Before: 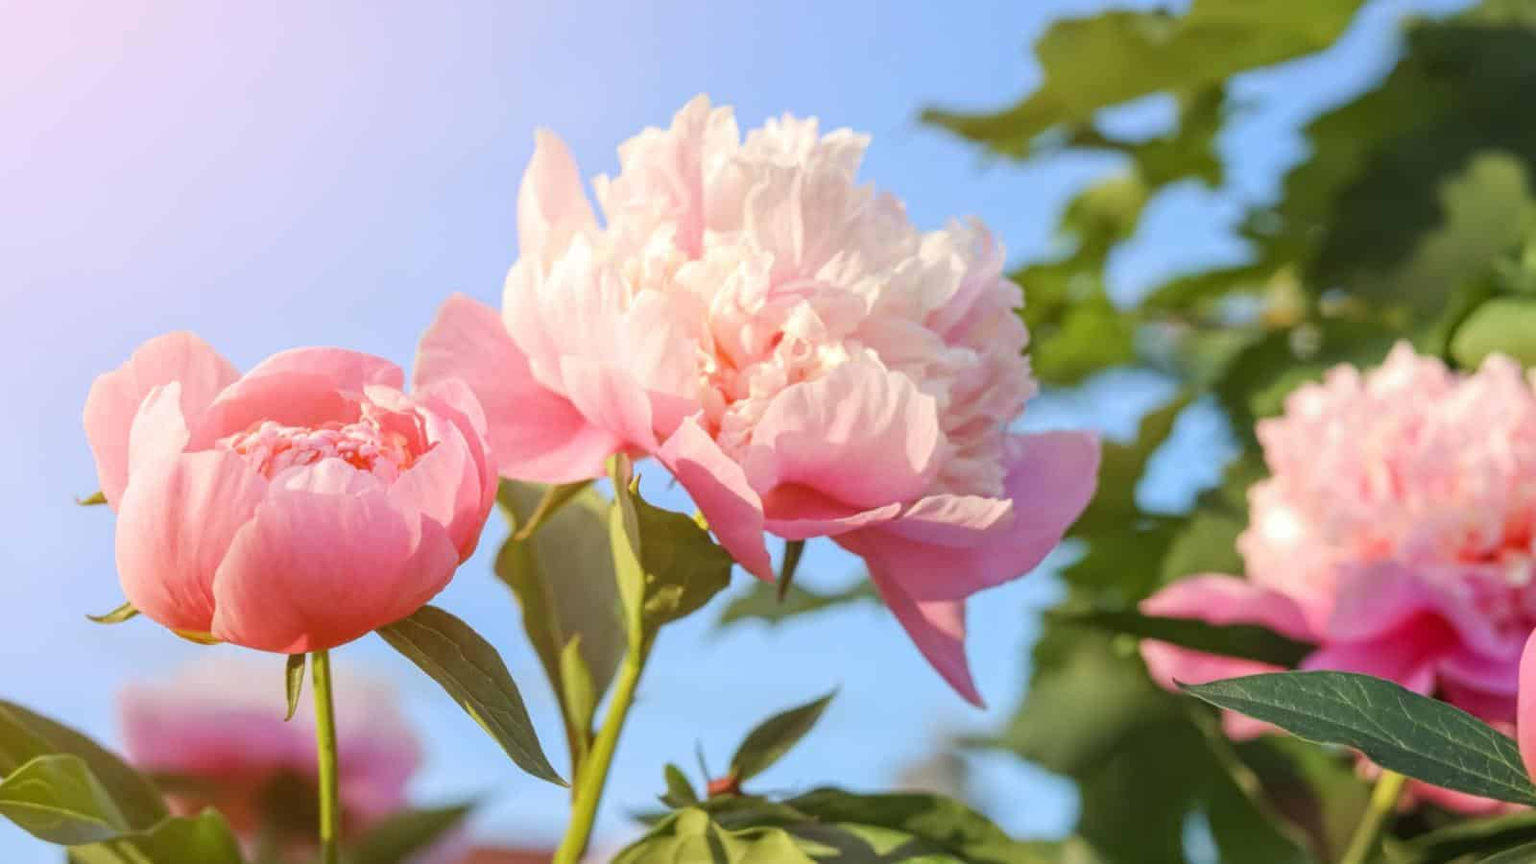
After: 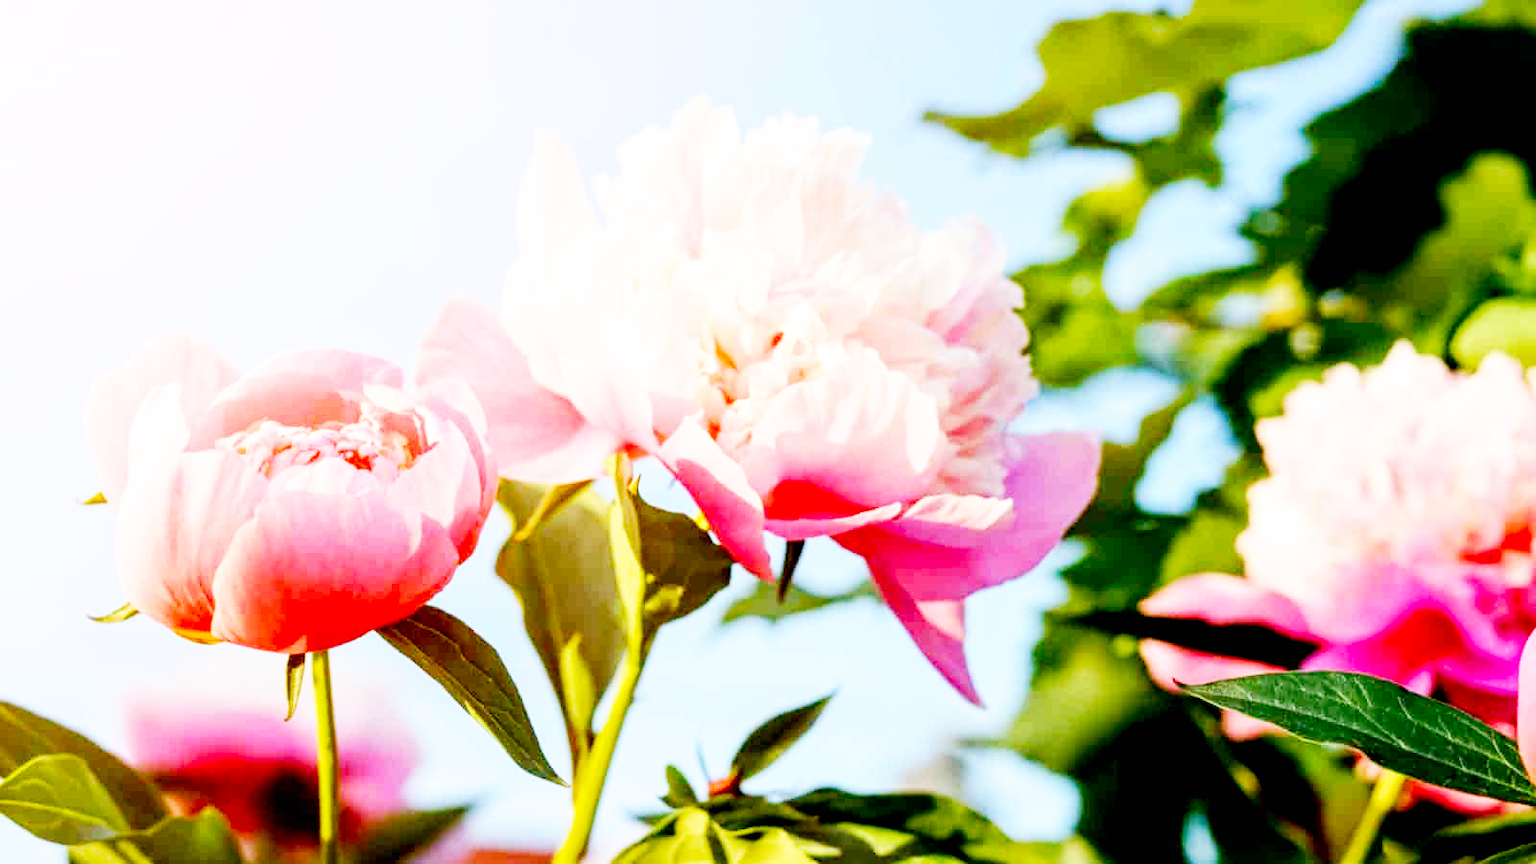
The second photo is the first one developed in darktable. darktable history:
exposure: black level correction 0.047, exposure 0.013 EV, compensate highlight preservation false
base curve: curves: ch0 [(0, 0) (0.007, 0.004) (0.027, 0.03) (0.046, 0.07) (0.207, 0.54) (0.442, 0.872) (0.673, 0.972) (1, 1)], preserve colors none
